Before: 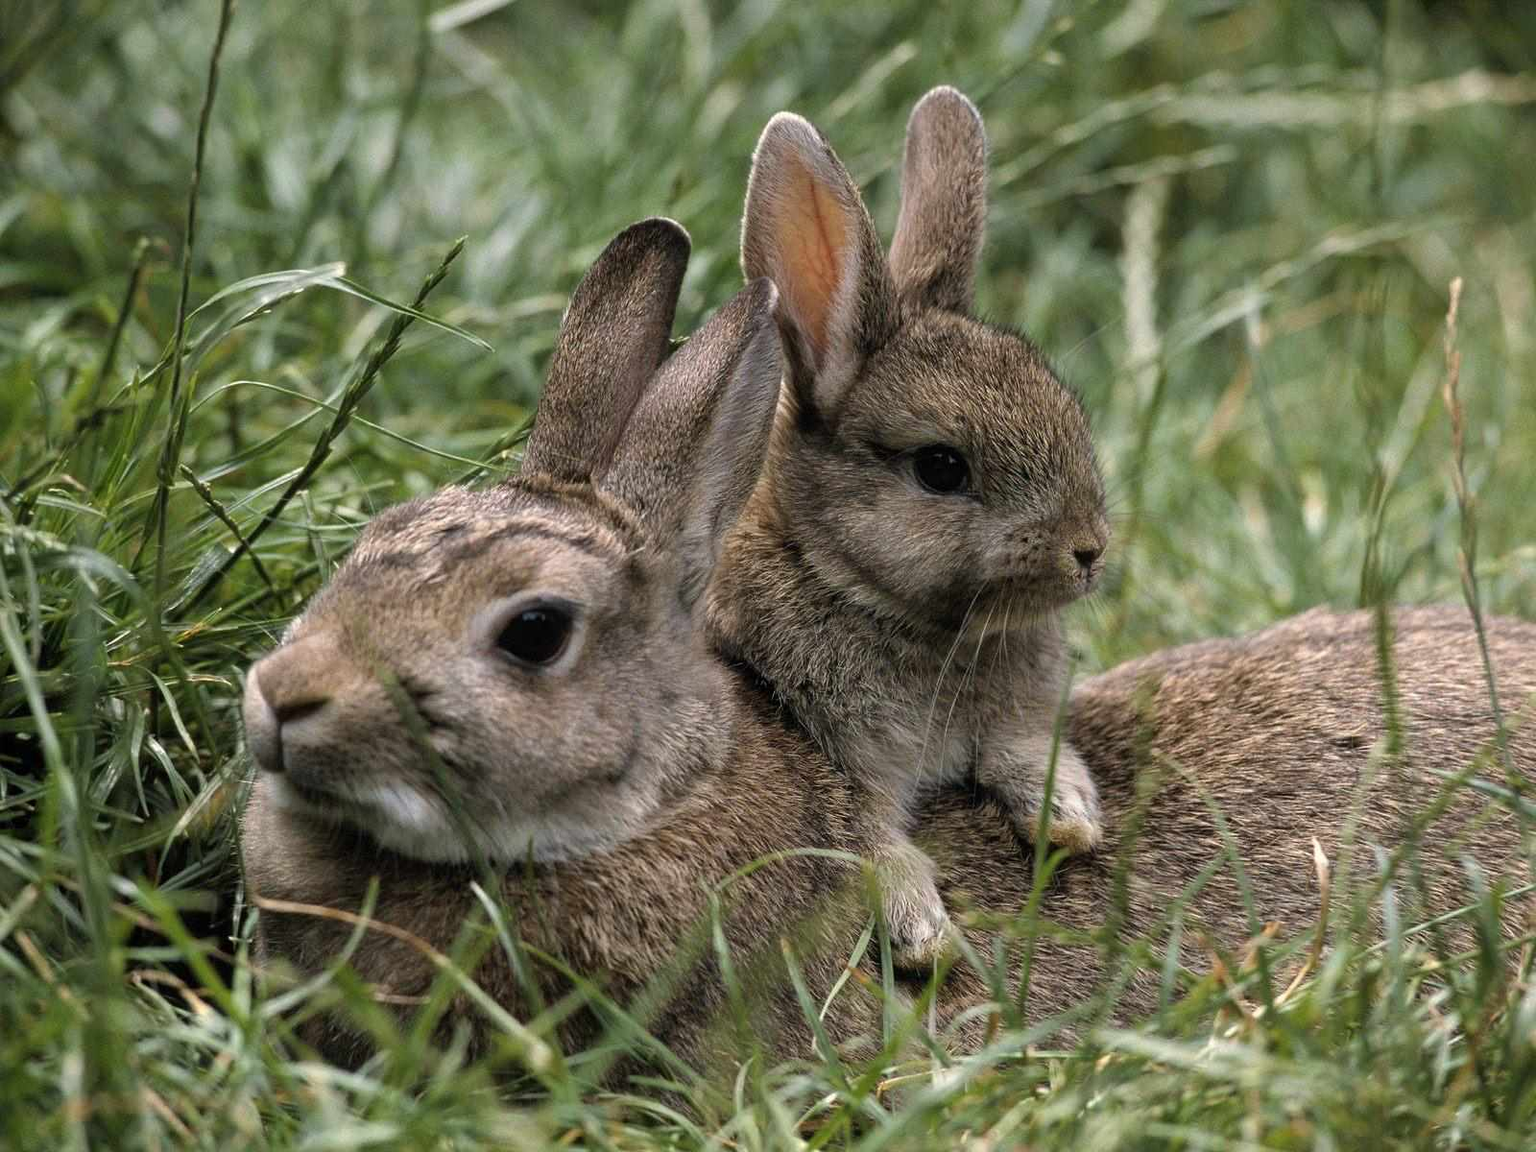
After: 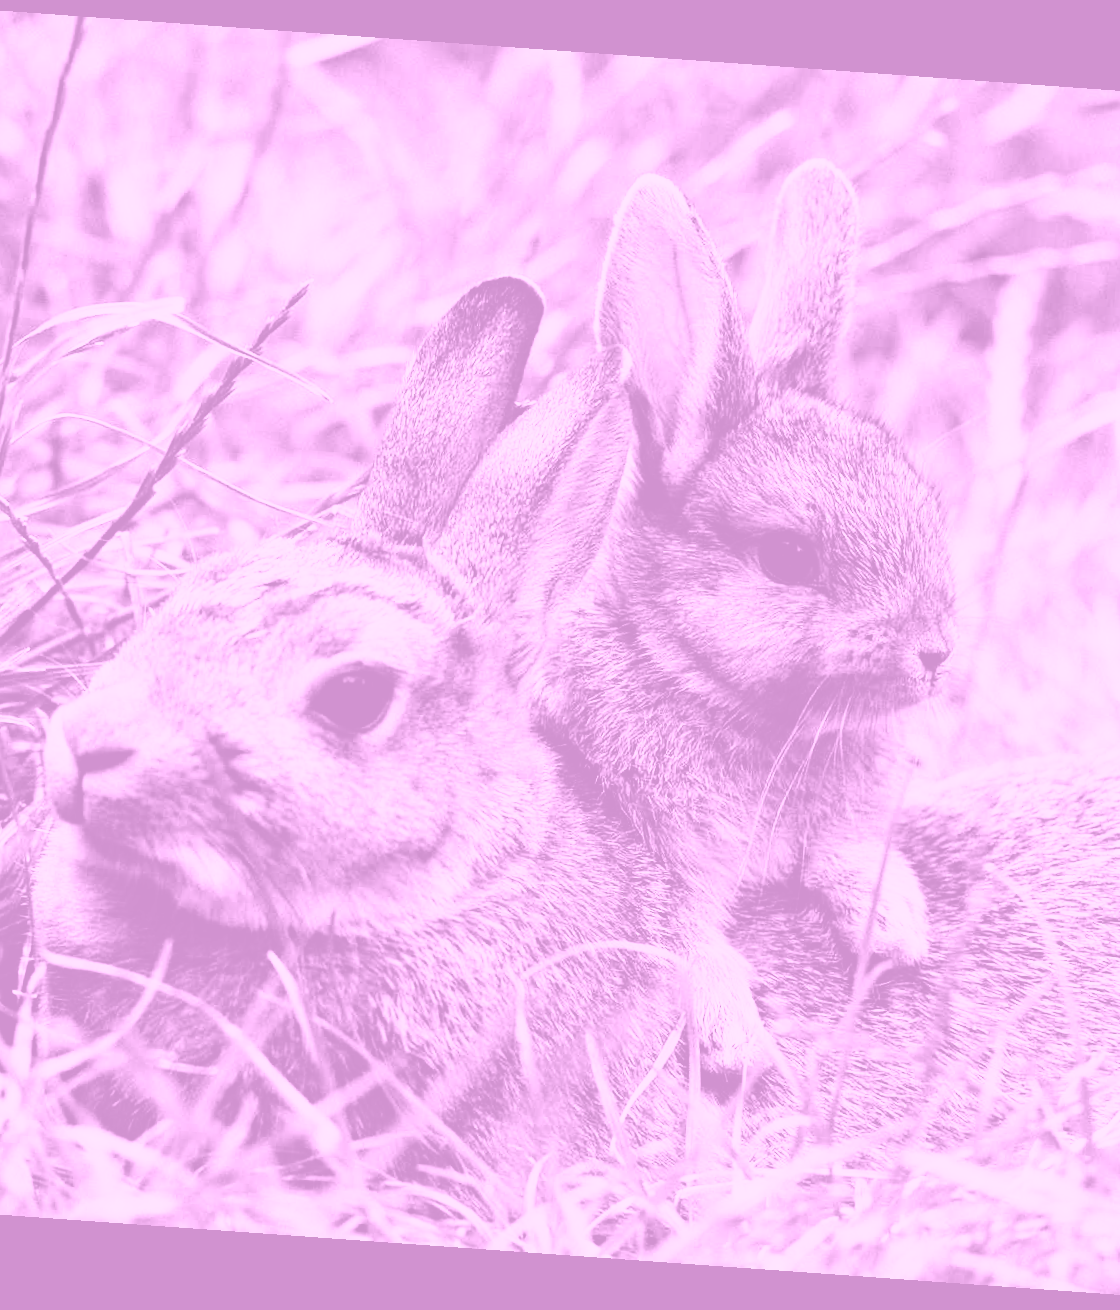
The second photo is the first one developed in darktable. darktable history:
color balance rgb: perceptual saturation grading › global saturation 20%, global vibrance 20%
haze removal: strength 0.29, distance 0.25, compatibility mode true, adaptive false
colorize: hue 331.2°, saturation 75%, source mix 30.28%, lightness 70.52%, version 1
rotate and perspective: rotation 4.1°, automatic cropping off
rgb curve: curves: ch0 [(0, 0) (0.21, 0.15) (0.24, 0.21) (0.5, 0.75) (0.75, 0.96) (0.89, 0.99) (1, 1)]; ch1 [(0, 0.02) (0.21, 0.13) (0.25, 0.2) (0.5, 0.67) (0.75, 0.9) (0.89, 0.97) (1, 1)]; ch2 [(0, 0.02) (0.21, 0.13) (0.25, 0.2) (0.5, 0.67) (0.75, 0.9) (0.89, 0.97) (1, 1)], compensate middle gray true
shadows and highlights: radius 334.93, shadows 63.48, highlights 6.06, compress 87.7%, highlights color adjustment 39.73%, soften with gaussian
crop and rotate: left 14.436%, right 18.898%
